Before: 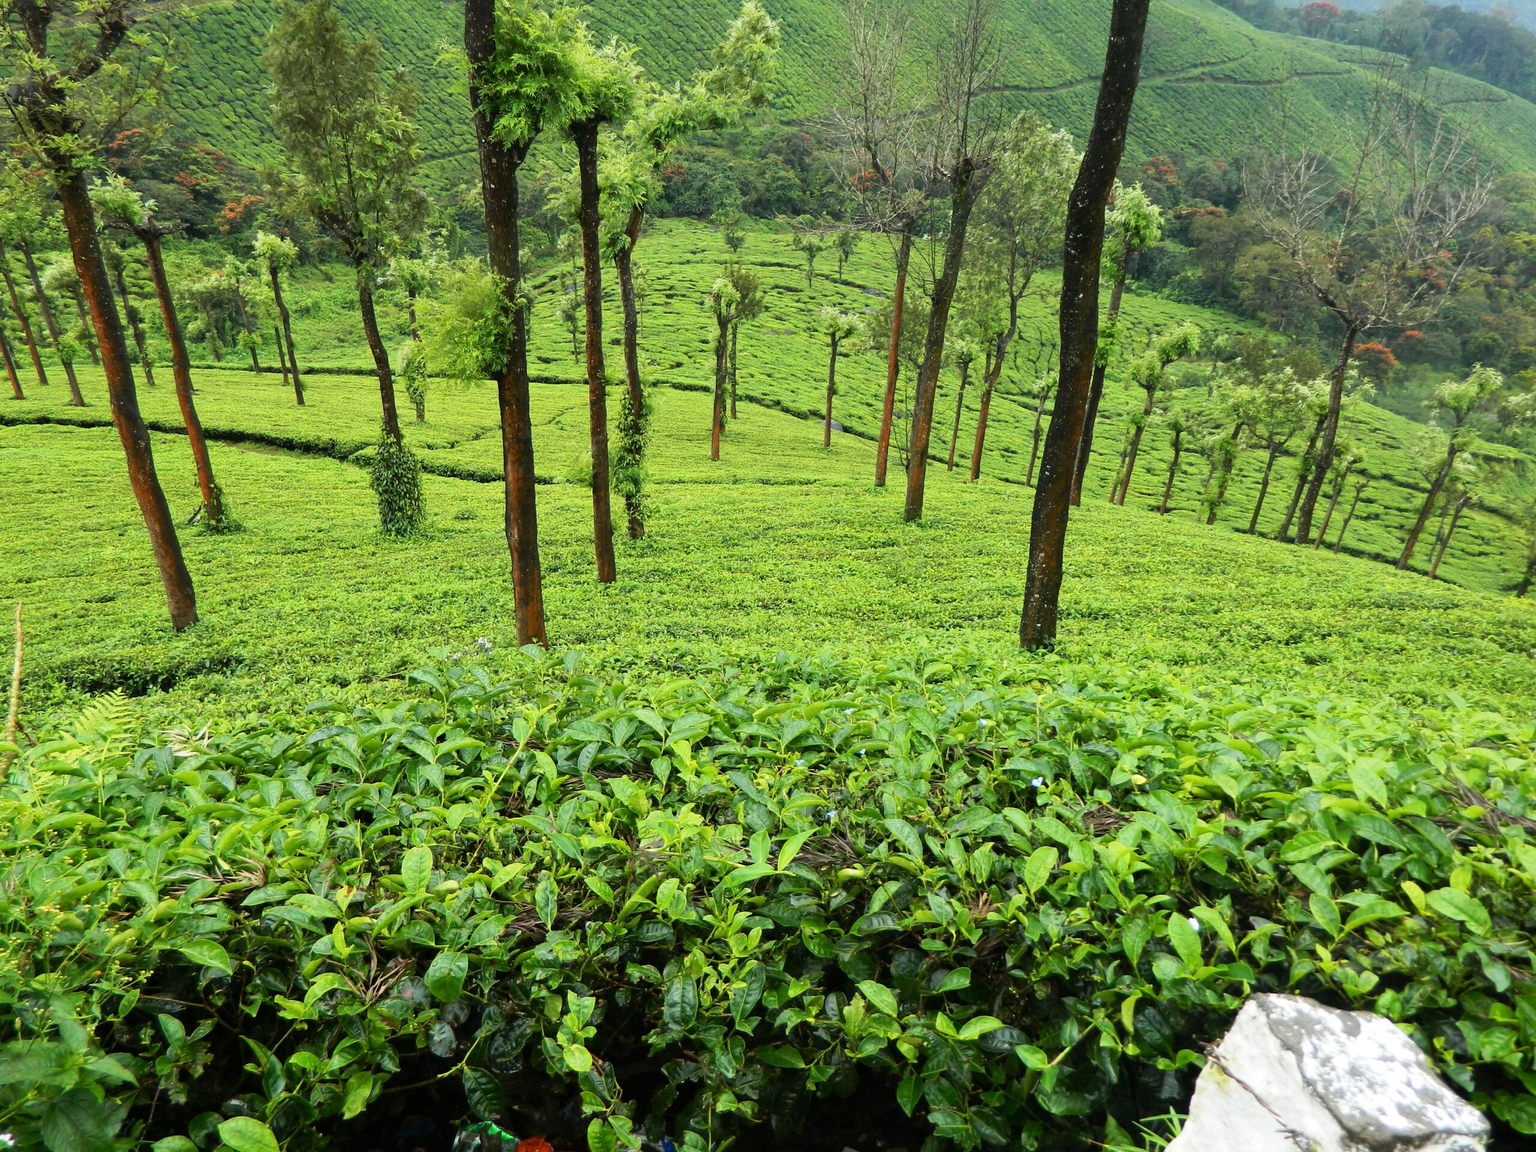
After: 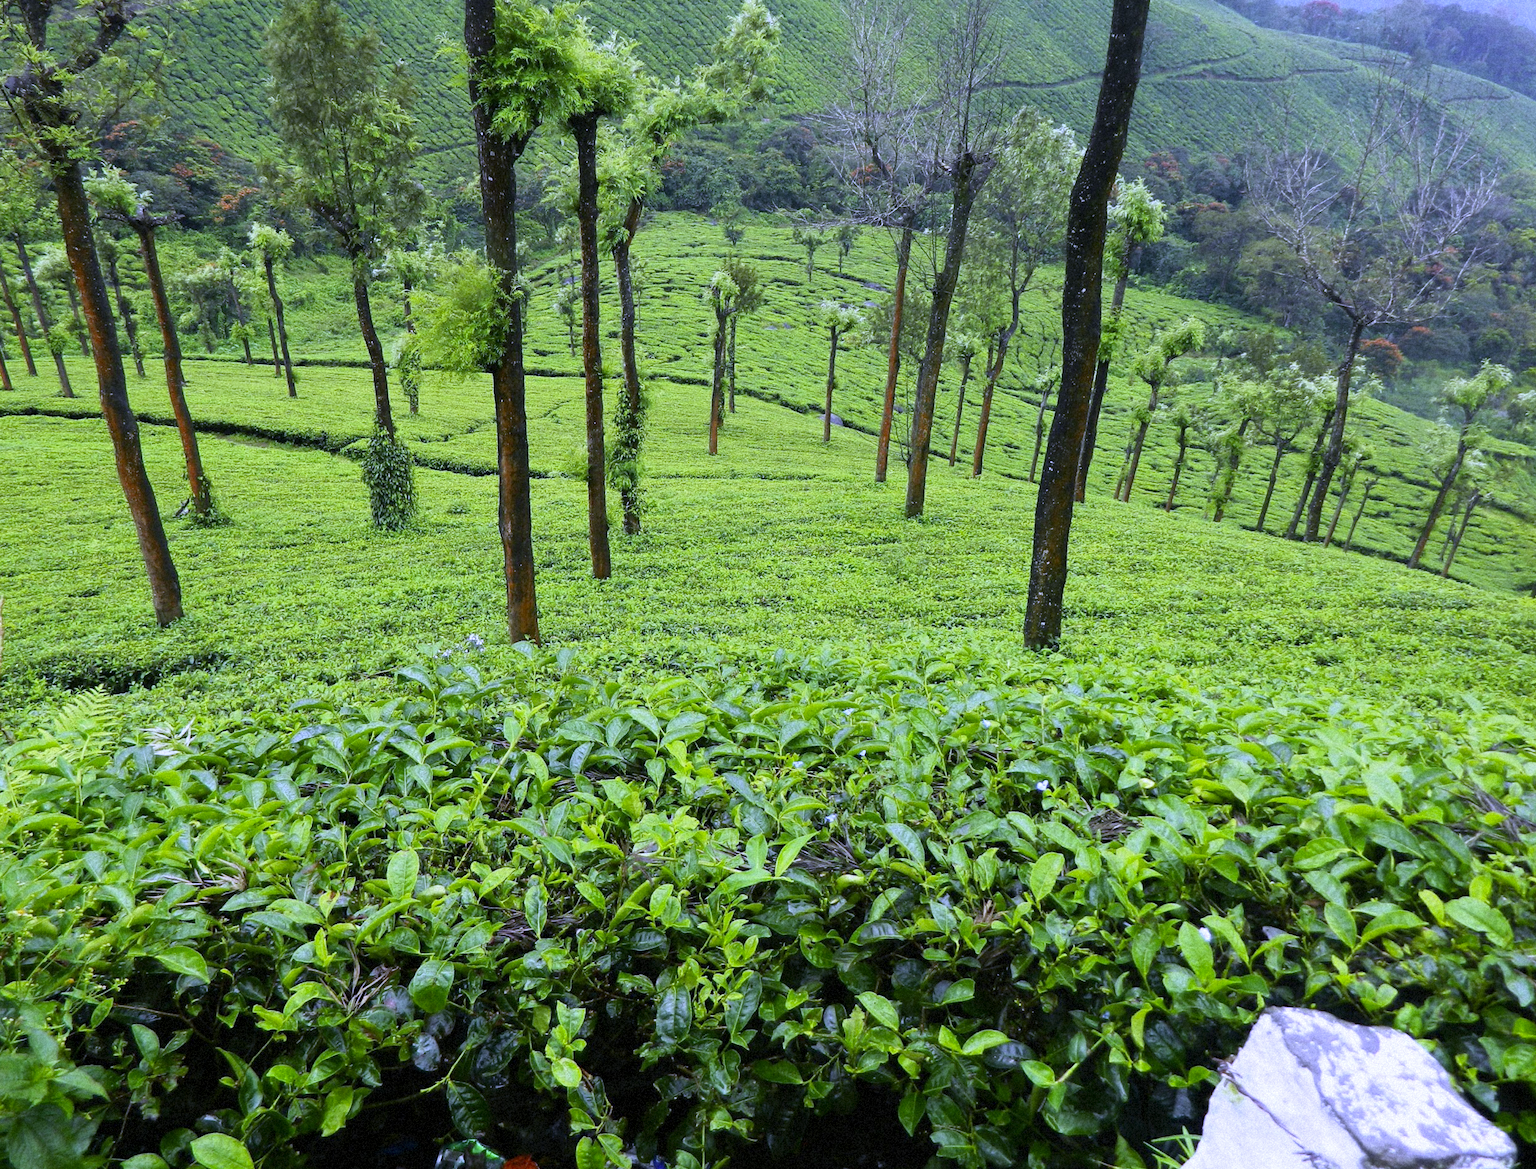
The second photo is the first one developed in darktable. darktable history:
grain: mid-tones bias 0%
rotate and perspective: rotation 0.226°, lens shift (vertical) -0.042, crop left 0.023, crop right 0.982, crop top 0.006, crop bottom 0.994
white balance: red 0.766, blue 1.537
color correction: highlights a* 11.96, highlights b* 11.58
